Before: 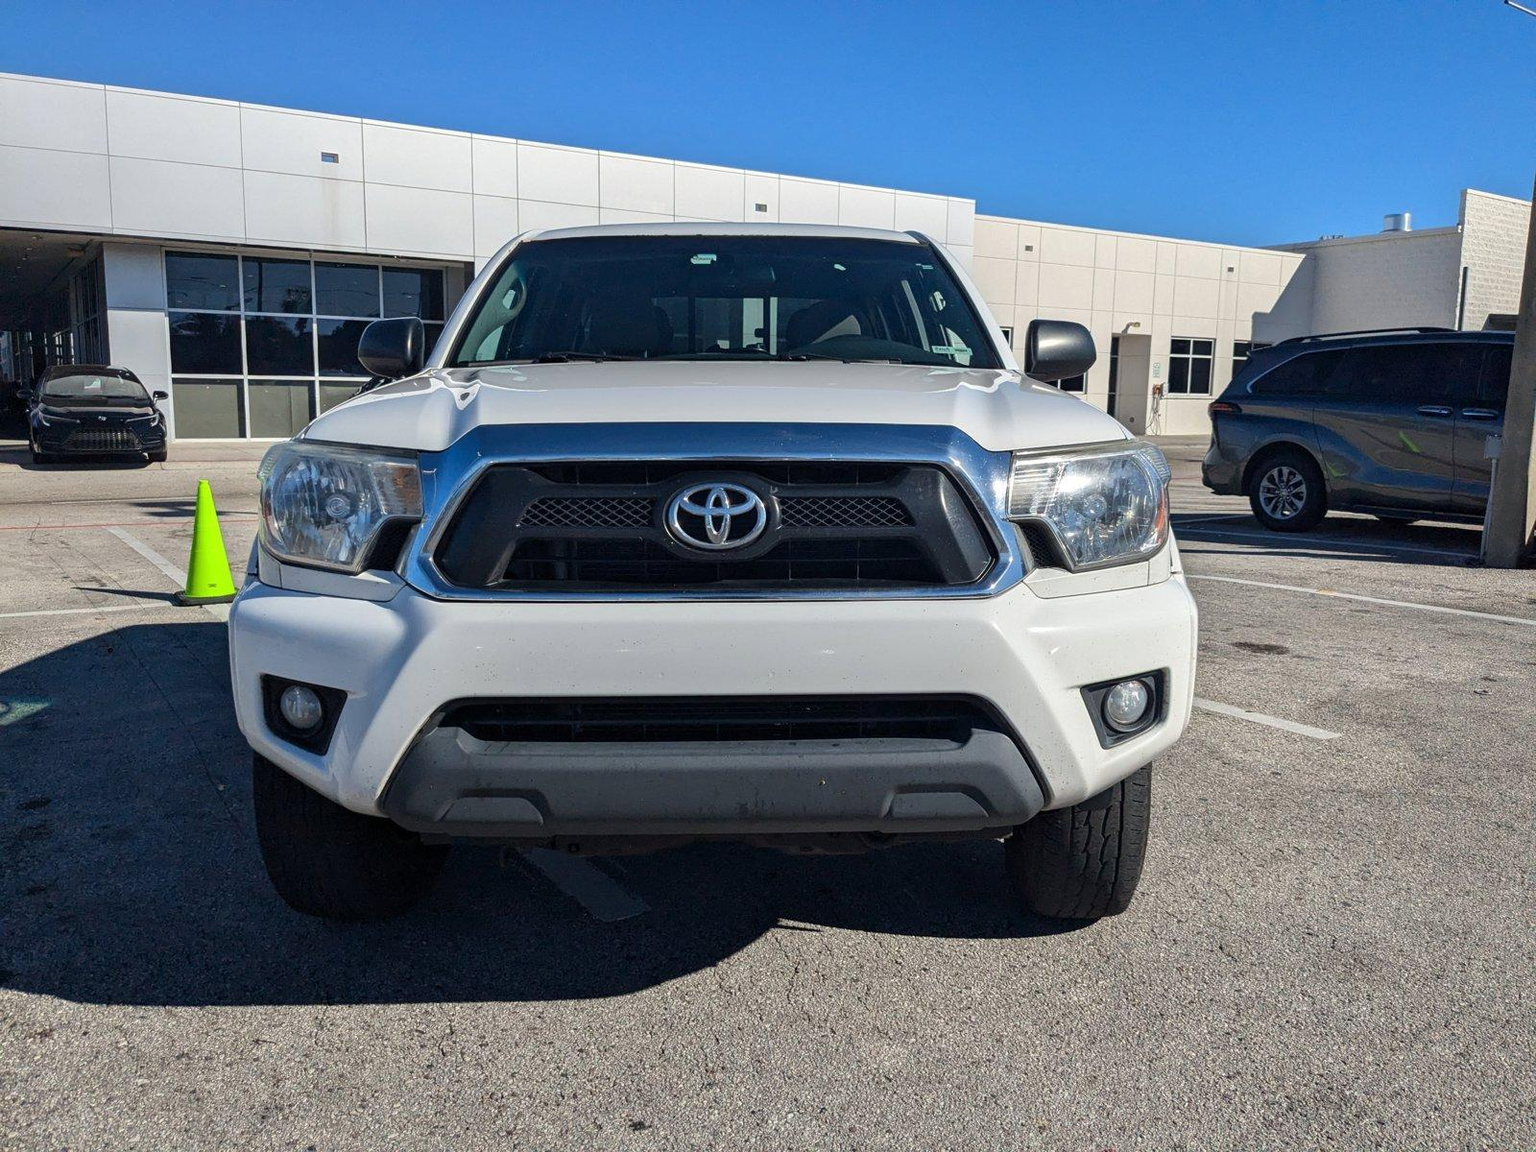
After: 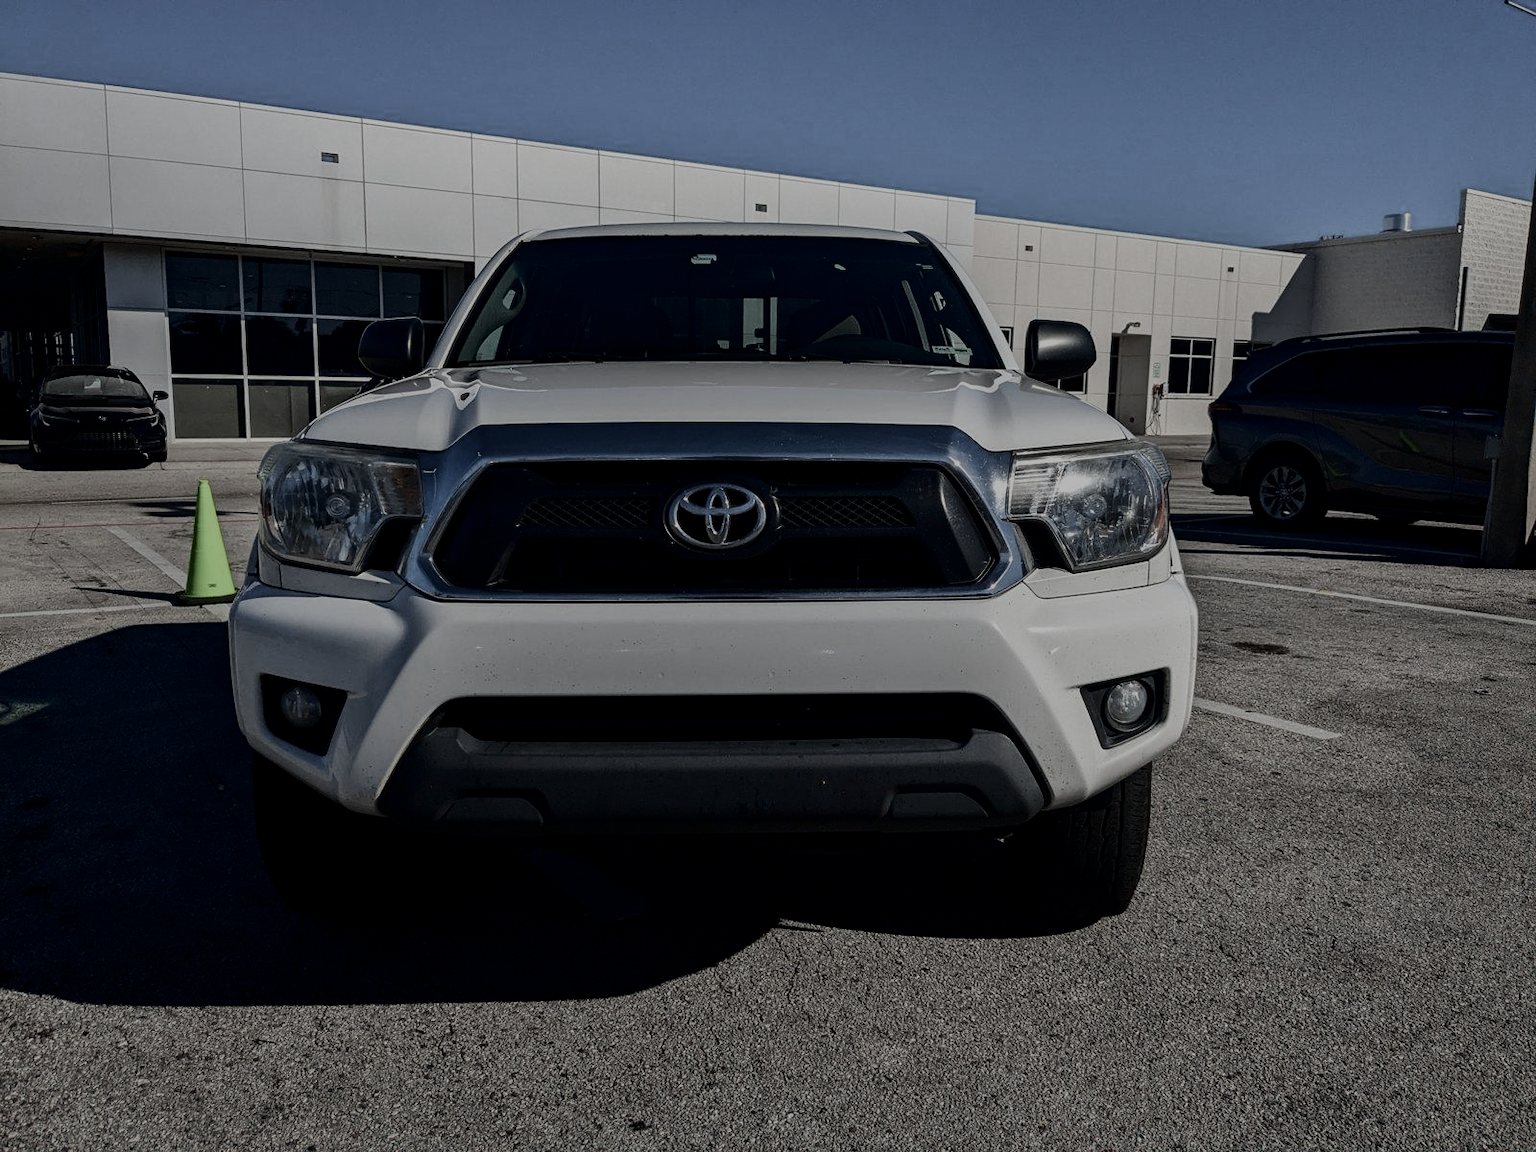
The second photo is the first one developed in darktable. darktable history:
filmic rgb: black relative exposure -7.65 EV, white relative exposure 3.98 EV, hardness 4.01, contrast 1.097, highlights saturation mix -31.43%, preserve chrominance RGB euclidean norm, color science v5 (2021), contrast in shadows safe, contrast in highlights safe
contrast brightness saturation: contrast 0.094, brightness -0.57, saturation 0.171
